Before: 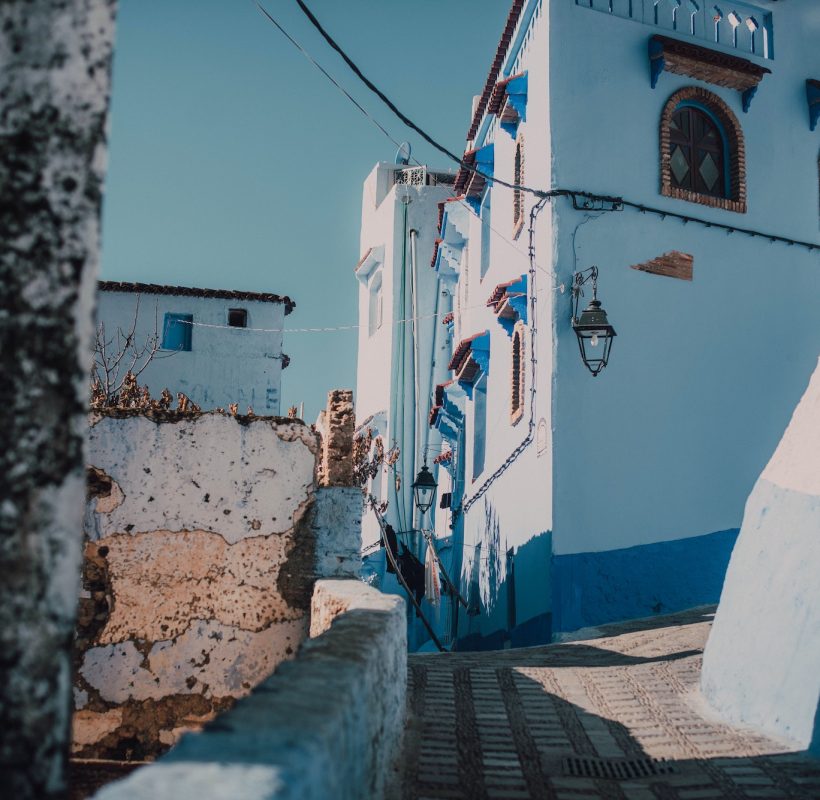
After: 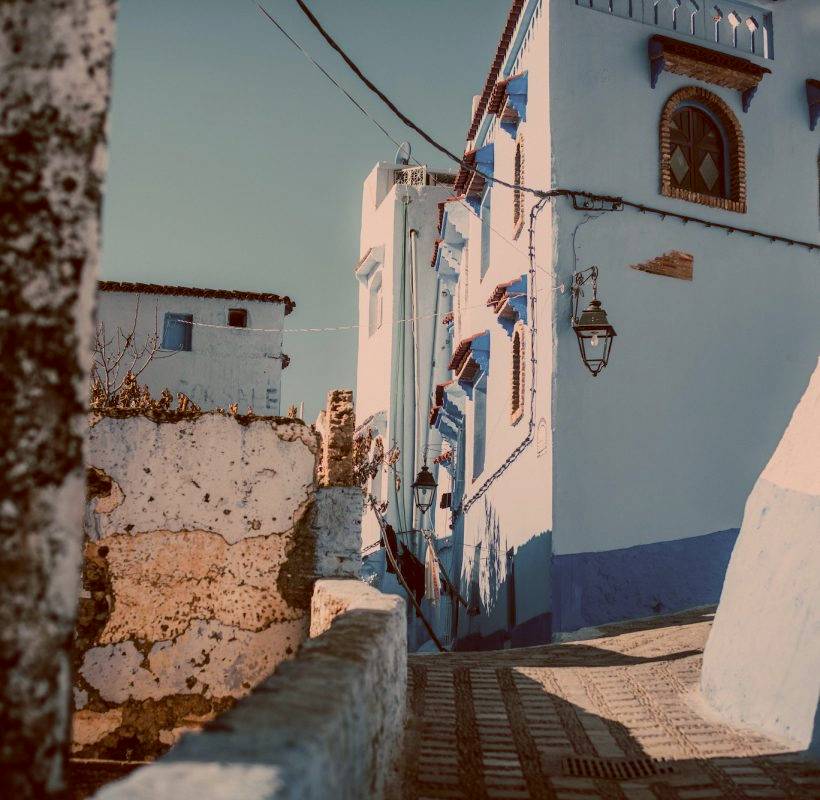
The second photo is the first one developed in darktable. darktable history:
color balance: lift [1.001, 1.007, 1, 0.993], gamma [1.023, 1.026, 1.01, 0.974], gain [0.964, 1.059, 1.073, 0.927]
local contrast: highlights 100%, shadows 100%, detail 120%, midtone range 0.2
white balance: red 1.004, blue 1.024
color correction: highlights a* 7.34, highlights b* 4.37
